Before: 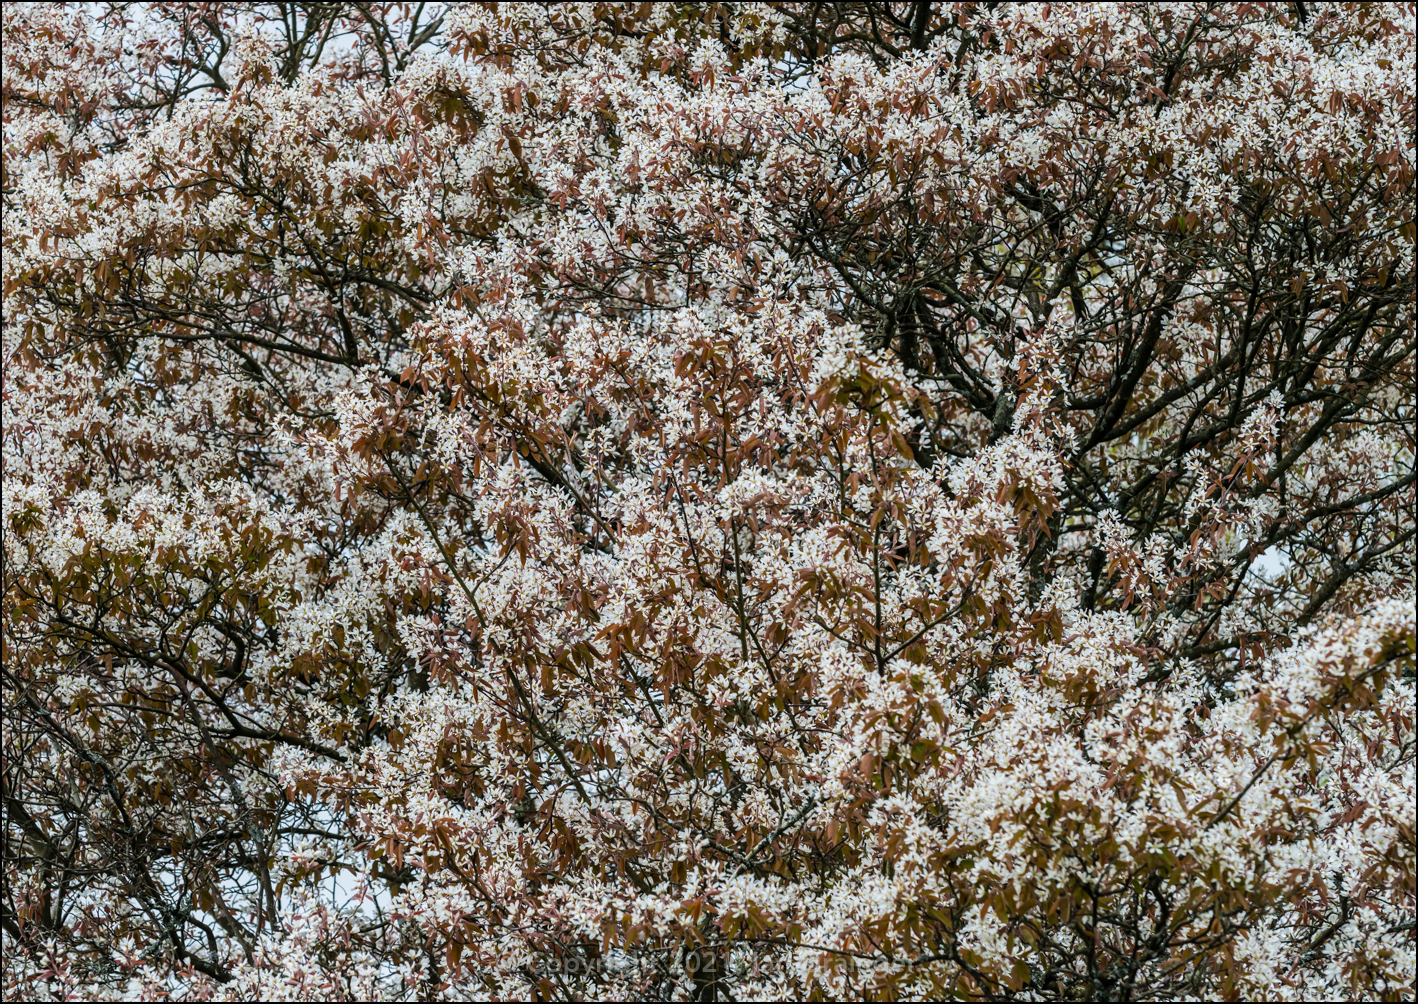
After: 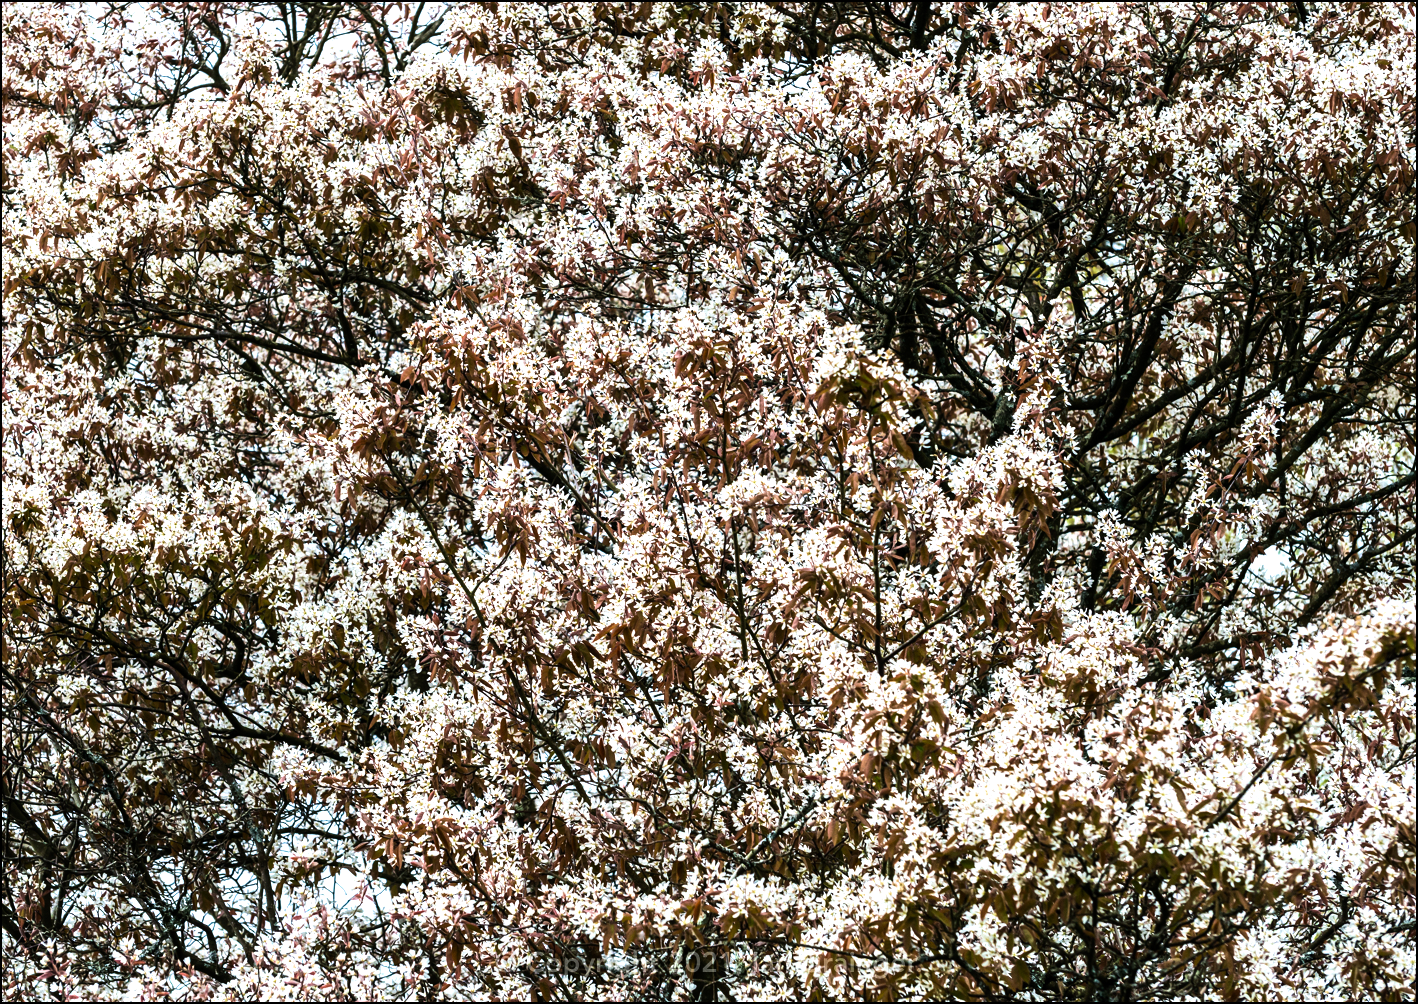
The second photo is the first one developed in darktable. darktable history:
tone equalizer: -8 EV -1.08 EV, -7 EV -1.01 EV, -6 EV -0.867 EV, -5 EV -0.578 EV, -3 EV 0.578 EV, -2 EV 0.867 EV, -1 EV 1.01 EV, +0 EV 1.08 EV, edges refinement/feathering 500, mask exposure compensation -1.57 EV, preserve details no
velvia: on, module defaults
